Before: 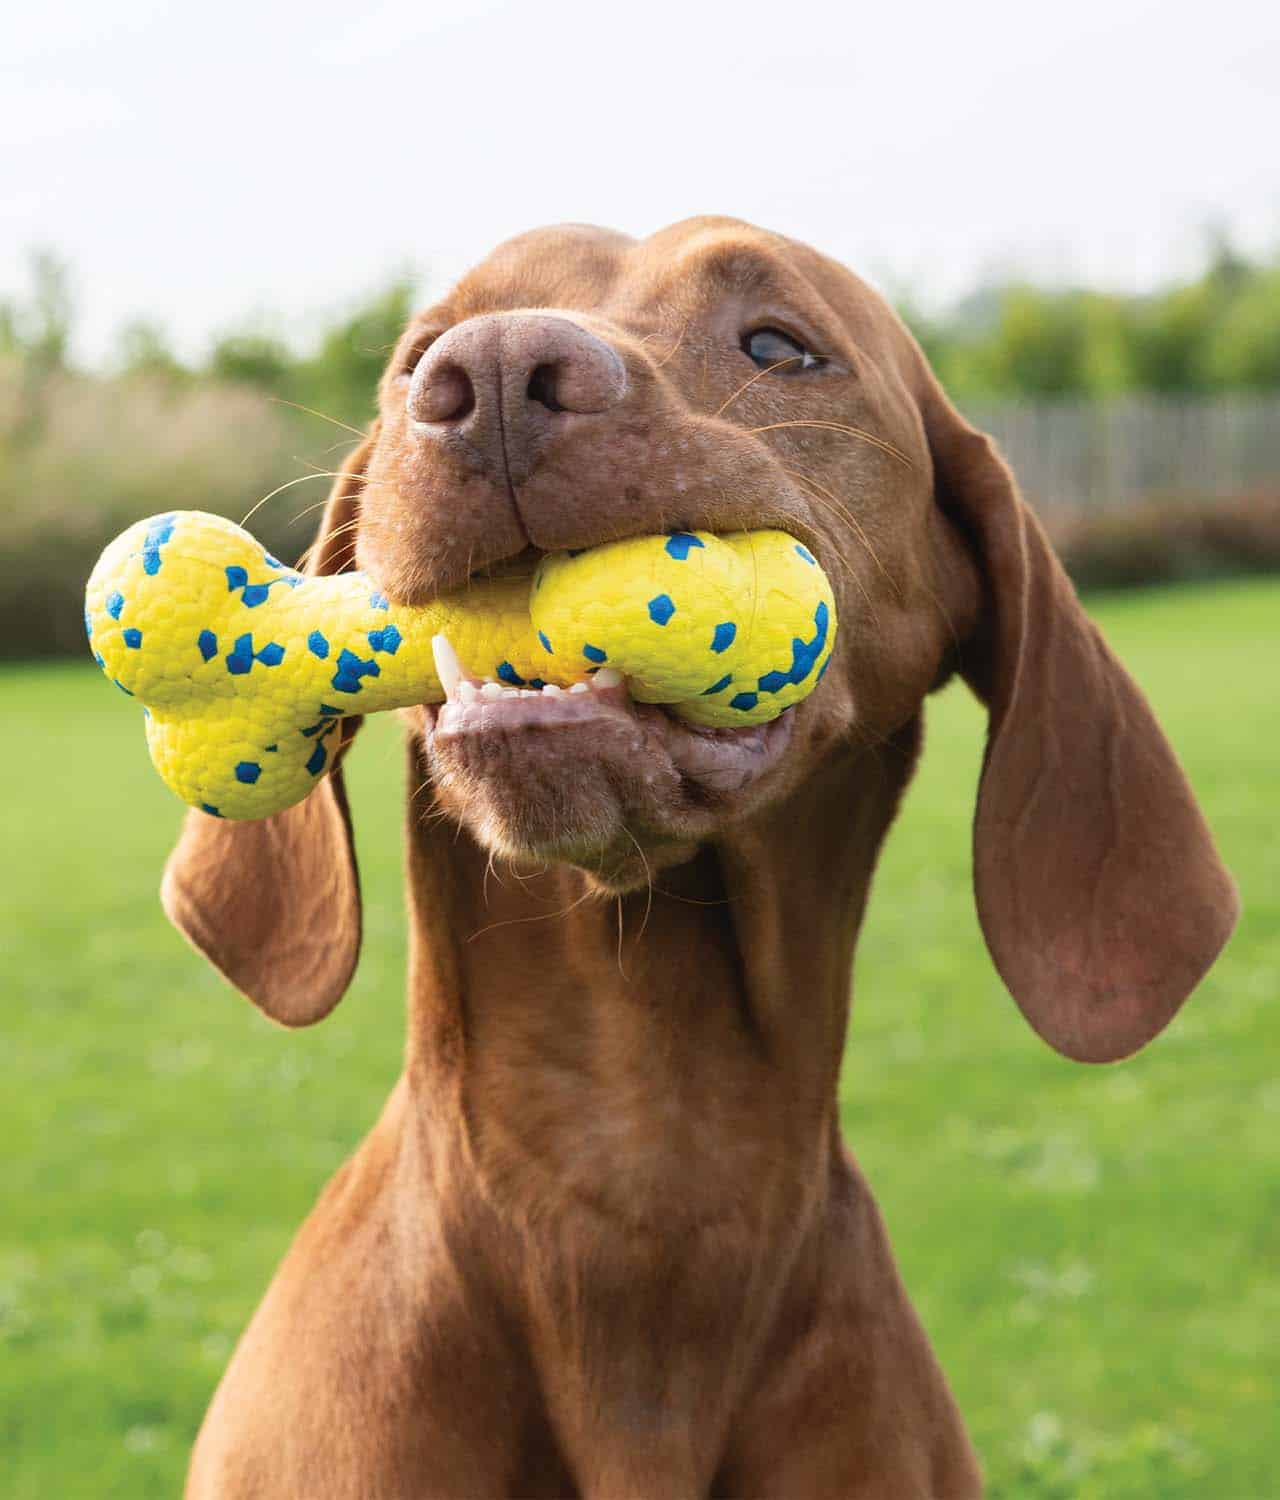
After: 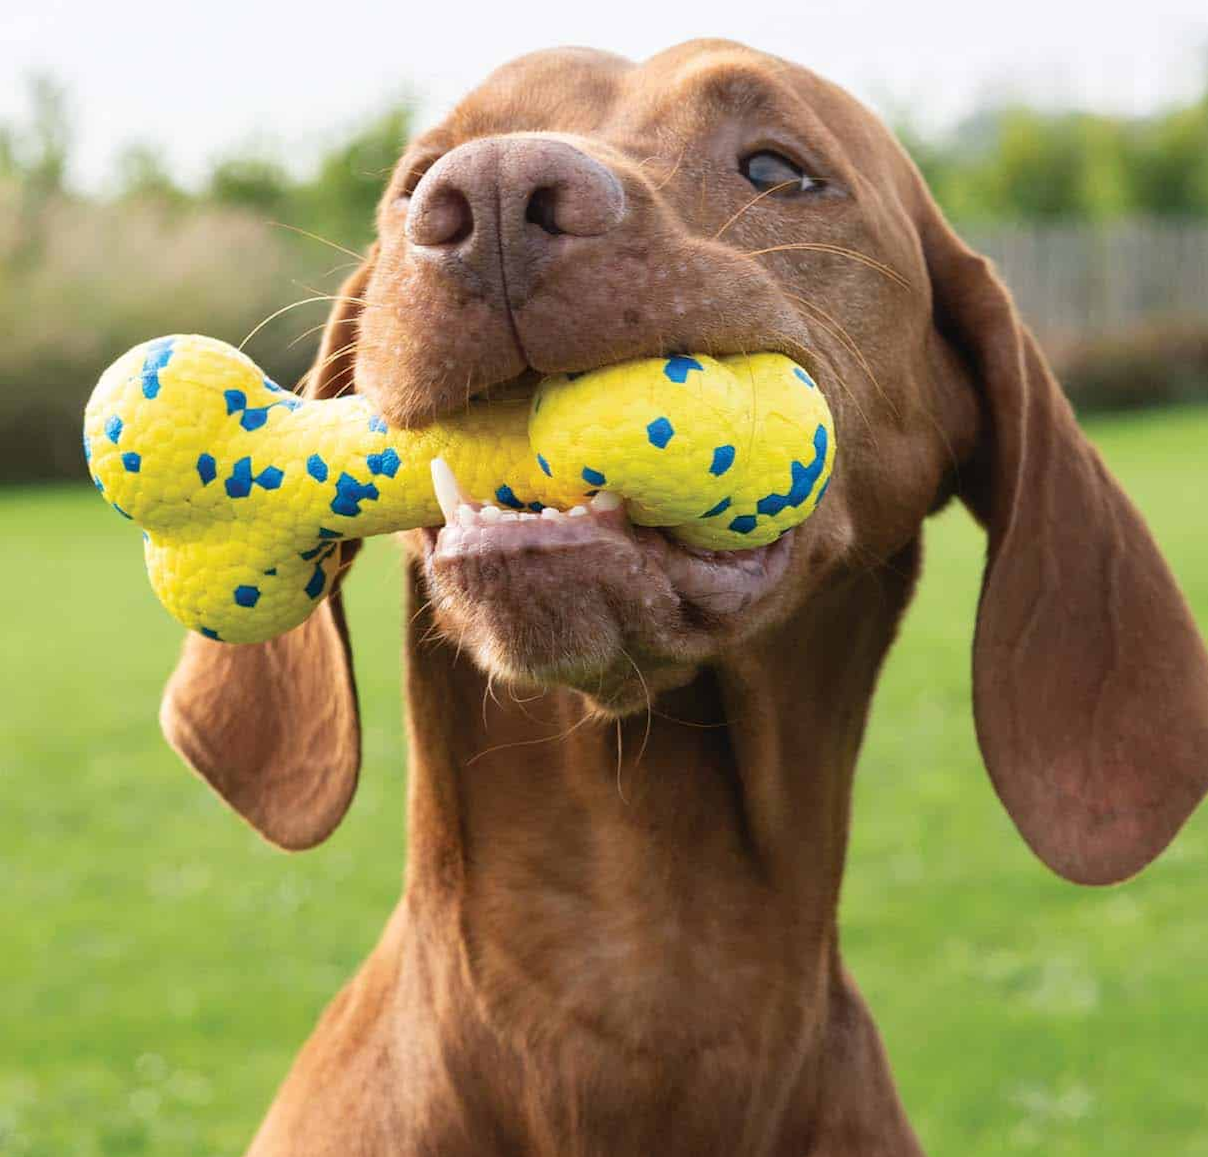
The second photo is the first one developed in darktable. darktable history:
crop and rotate: angle 0.081°, top 11.773%, right 5.428%, bottom 10.912%
